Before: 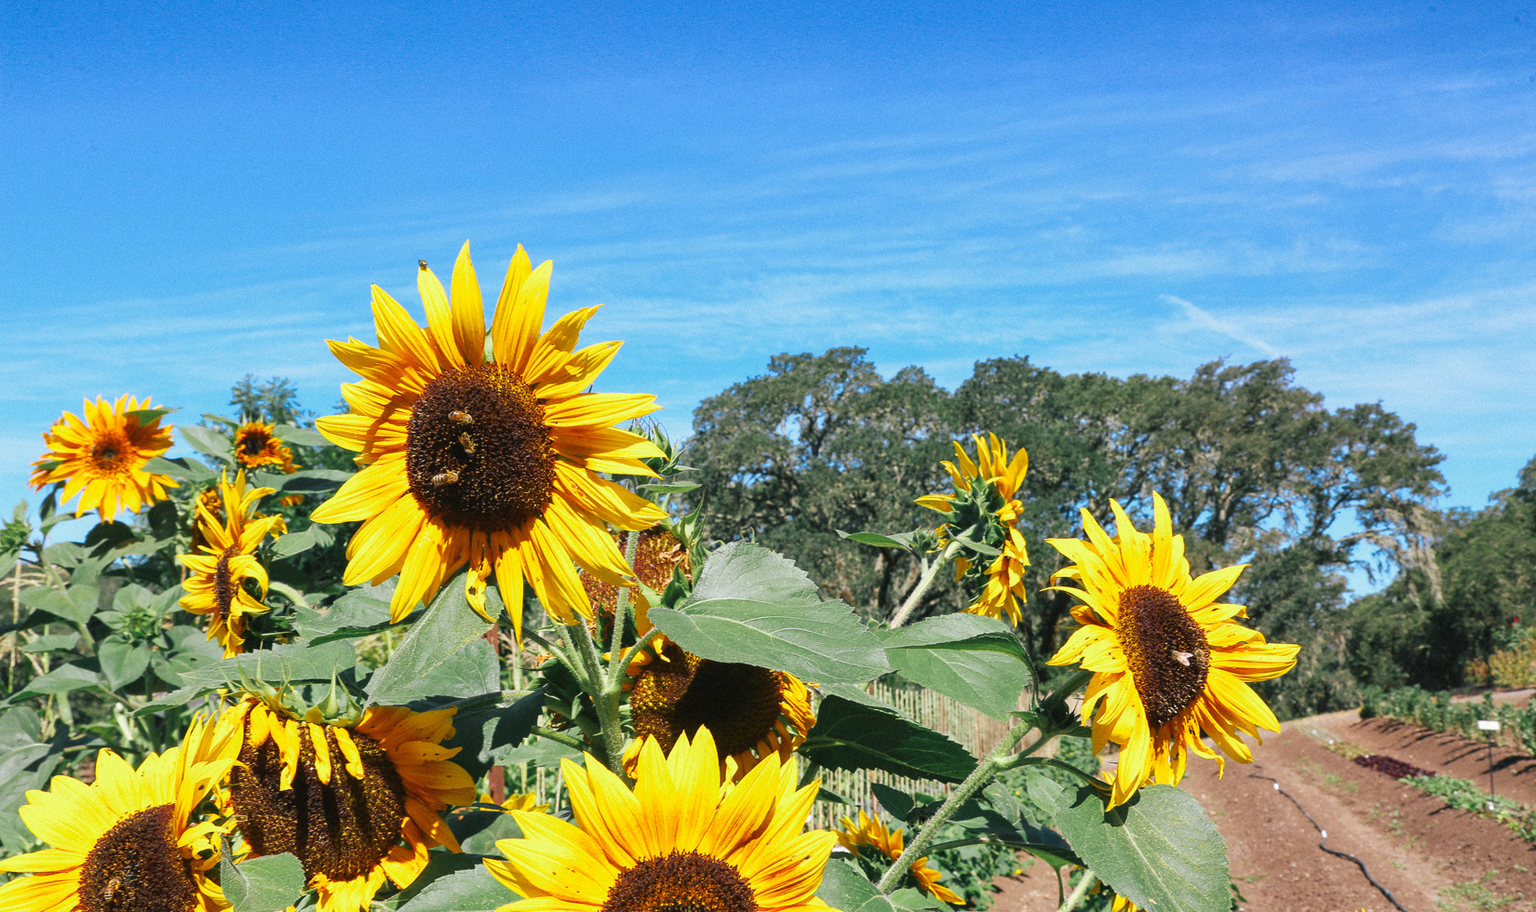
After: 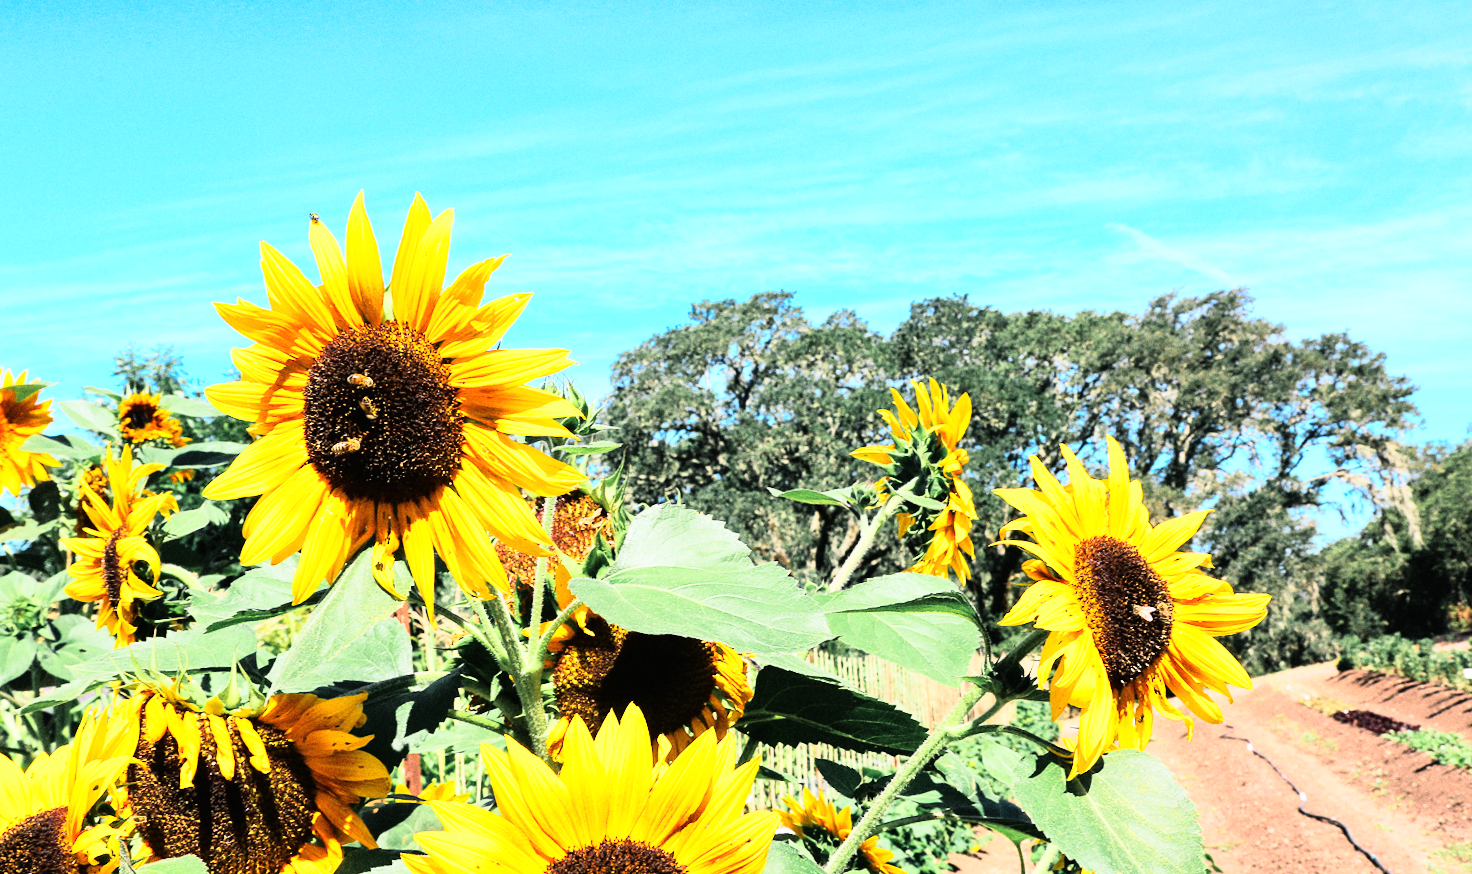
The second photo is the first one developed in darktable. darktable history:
crop and rotate: angle 1.96°, left 5.673%, top 5.673%
rgb curve: curves: ch0 [(0, 0) (0.21, 0.15) (0.24, 0.21) (0.5, 0.75) (0.75, 0.96) (0.89, 0.99) (1, 1)]; ch1 [(0, 0.02) (0.21, 0.13) (0.25, 0.2) (0.5, 0.67) (0.75, 0.9) (0.89, 0.97) (1, 1)]; ch2 [(0, 0.02) (0.21, 0.13) (0.25, 0.2) (0.5, 0.67) (0.75, 0.9) (0.89, 0.97) (1, 1)], compensate middle gray true
